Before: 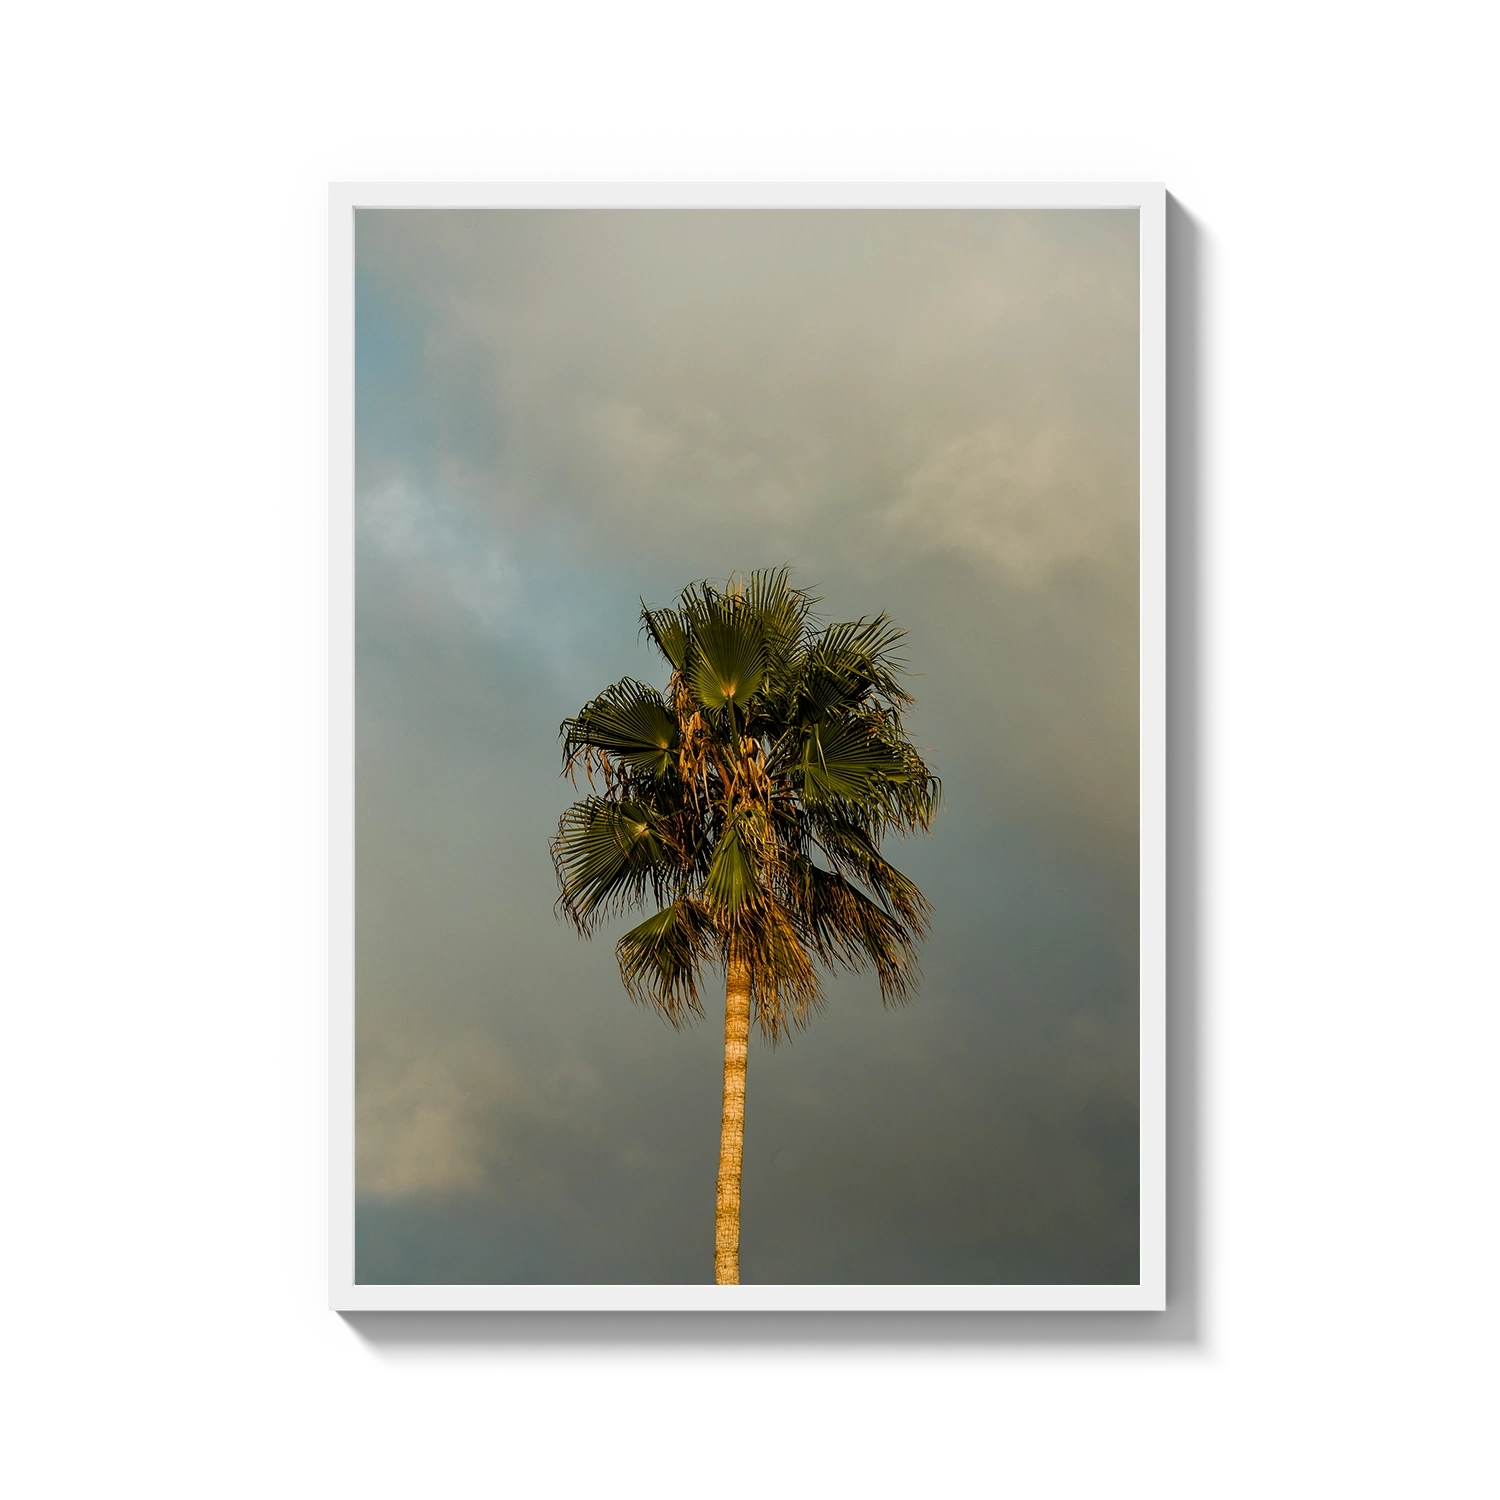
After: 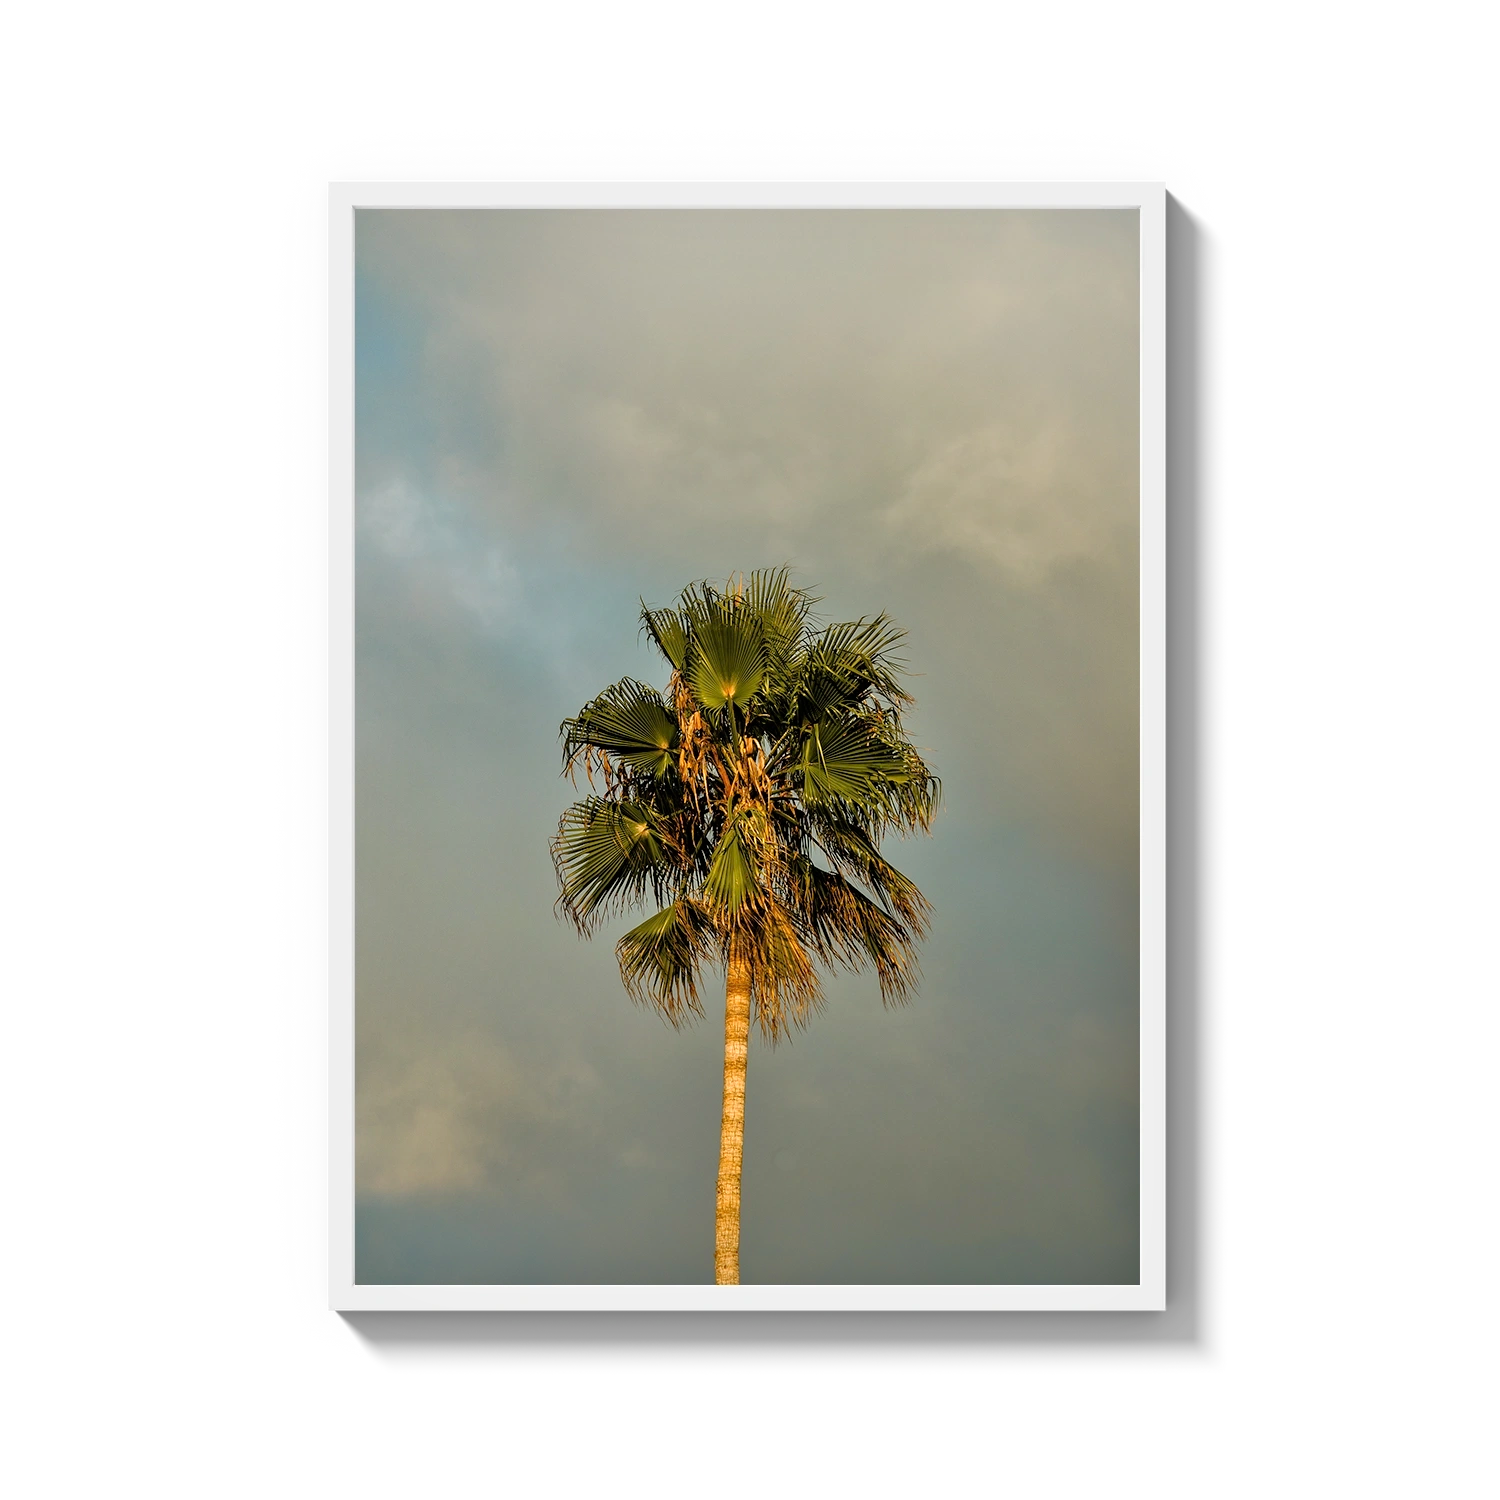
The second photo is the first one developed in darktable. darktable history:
tone equalizer: -7 EV 0.143 EV, -6 EV 0.593 EV, -5 EV 1.16 EV, -4 EV 1.33 EV, -3 EV 1.17 EV, -2 EV 0.6 EV, -1 EV 0.16 EV
